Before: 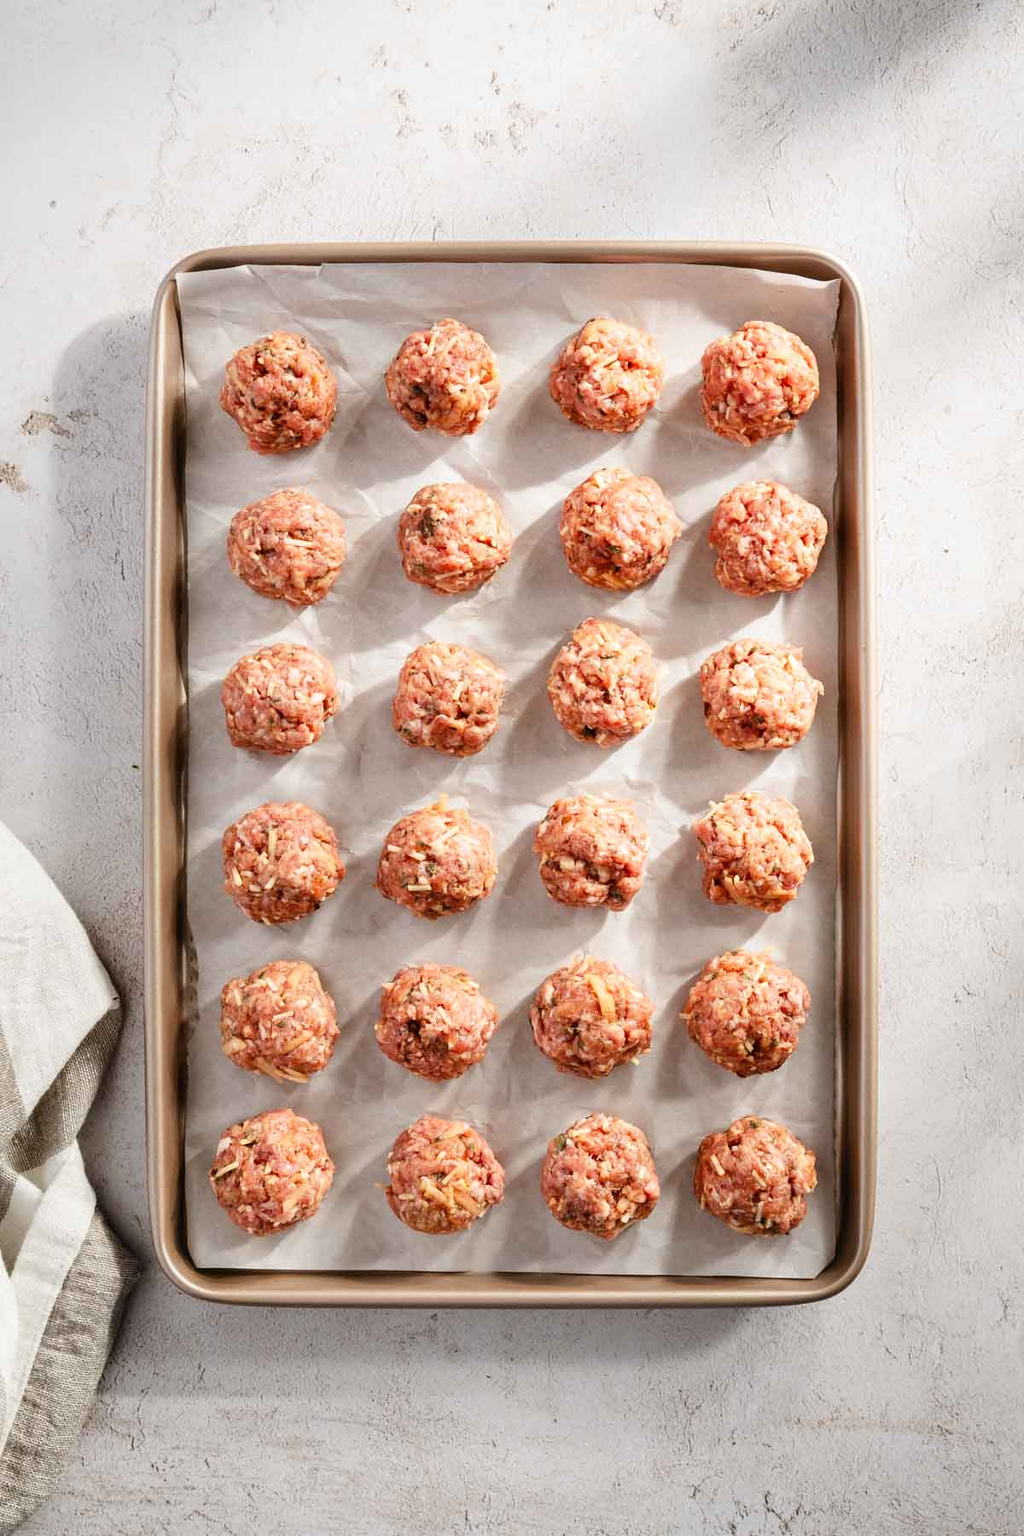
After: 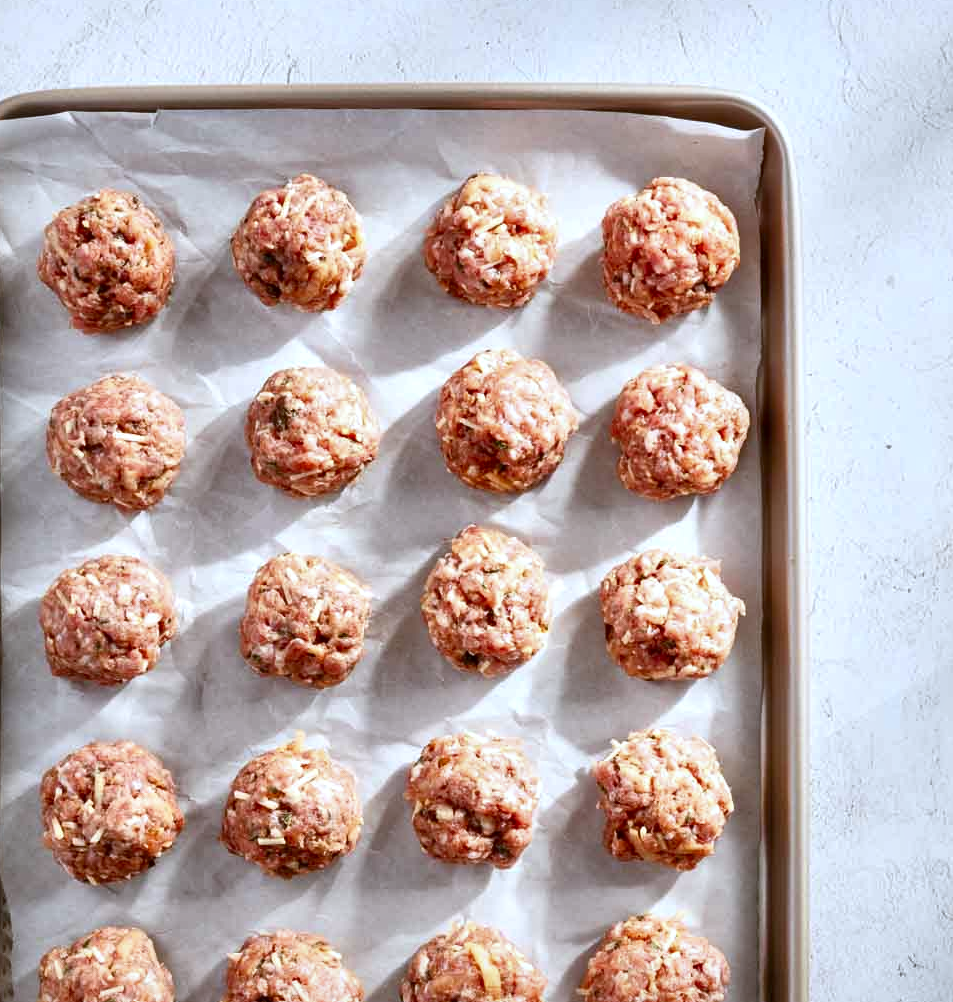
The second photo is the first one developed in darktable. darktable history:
crop: left 18.38%, top 11.092%, right 2.134%, bottom 33.217%
tone equalizer: -7 EV 0.18 EV, -6 EV 0.12 EV, -5 EV 0.08 EV, -4 EV 0.04 EV, -2 EV -0.02 EV, -1 EV -0.04 EV, +0 EV -0.06 EV, luminance estimator HSV value / RGB max
local contrast: mode bilateral grid, contrast 25, coarseness 47, detail 151%, midtone range 0.2
white balance: red 0.924, blue 1.095
